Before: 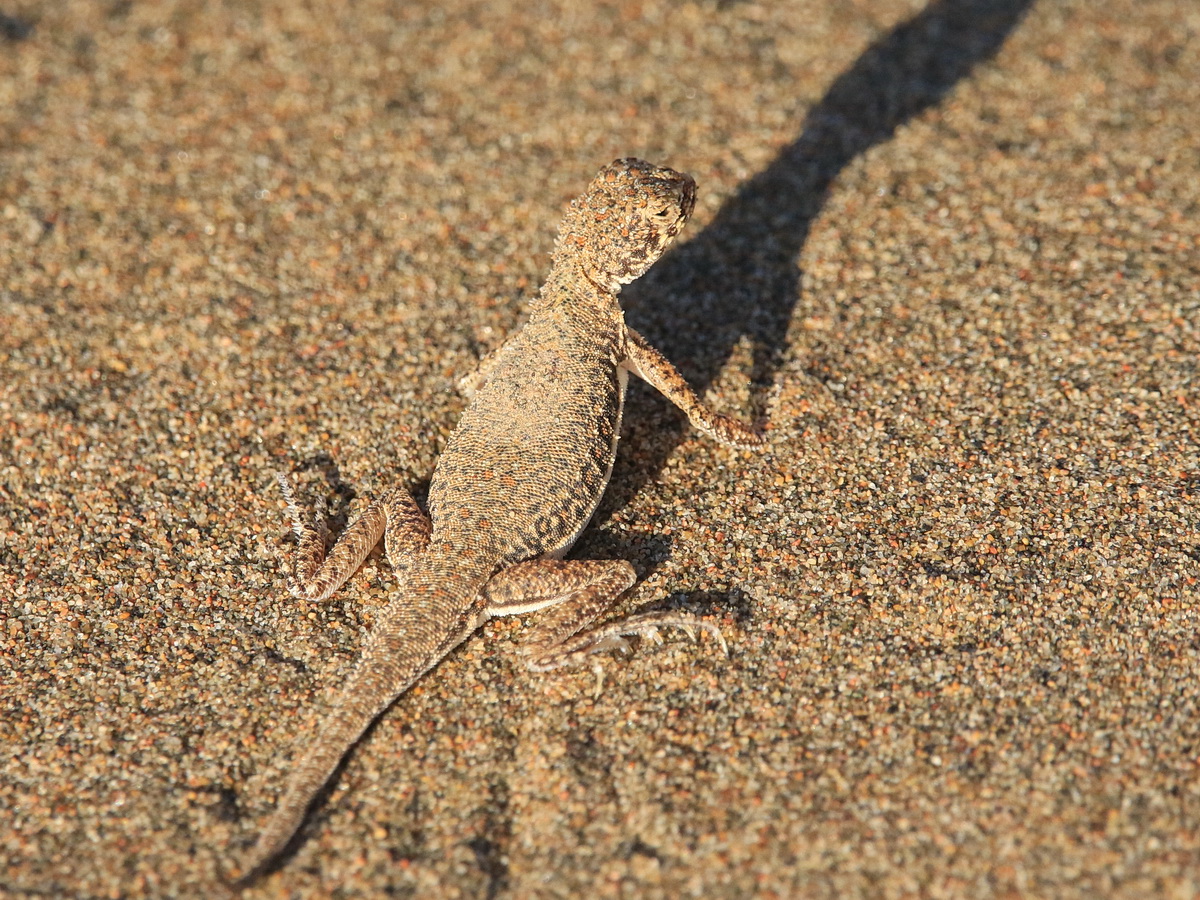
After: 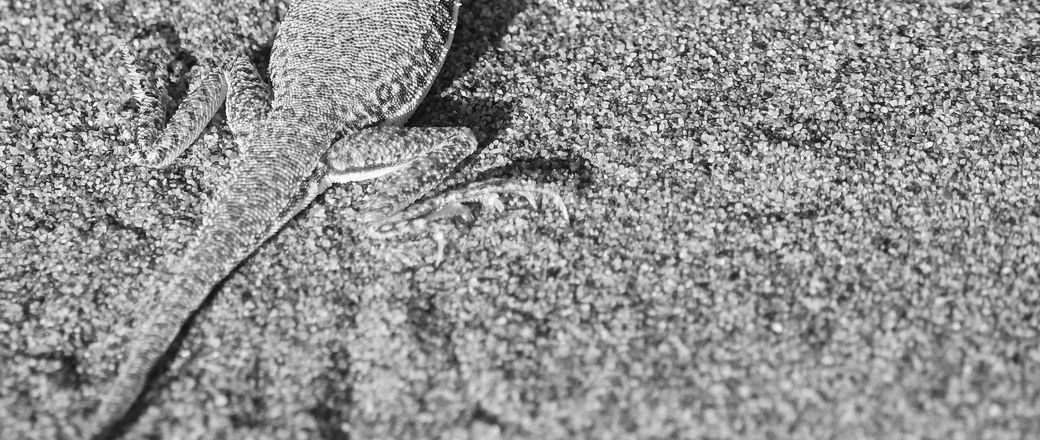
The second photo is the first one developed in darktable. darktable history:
monochrome: on, module defaults
contrast brightness saturation: contrast 0.15, brightness 0.05
crop and rotate: left 13.306%, top 48.129%, bottom 2.928%
